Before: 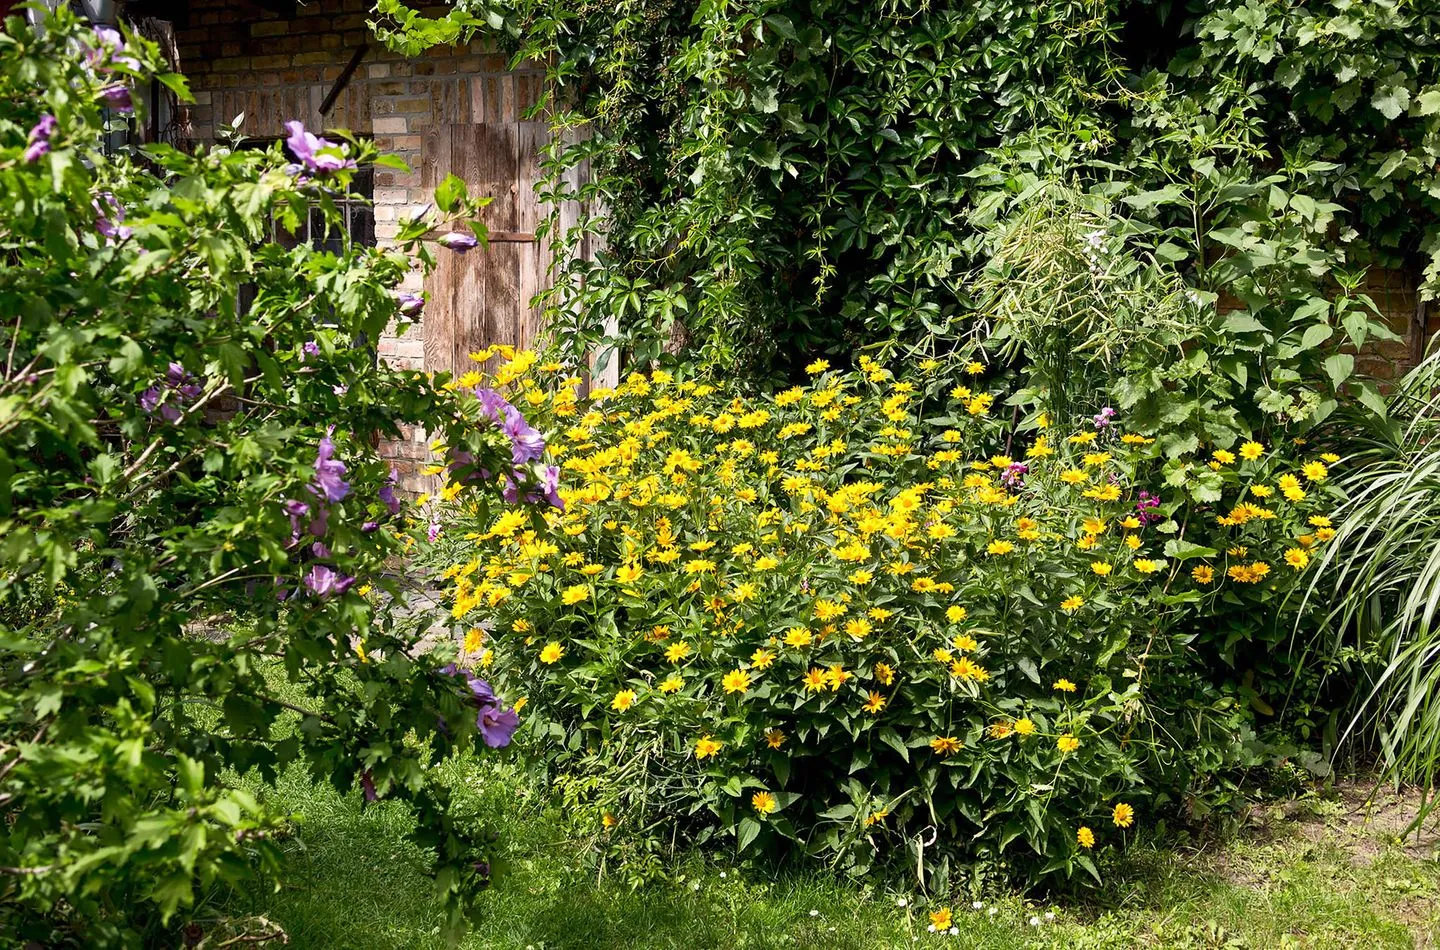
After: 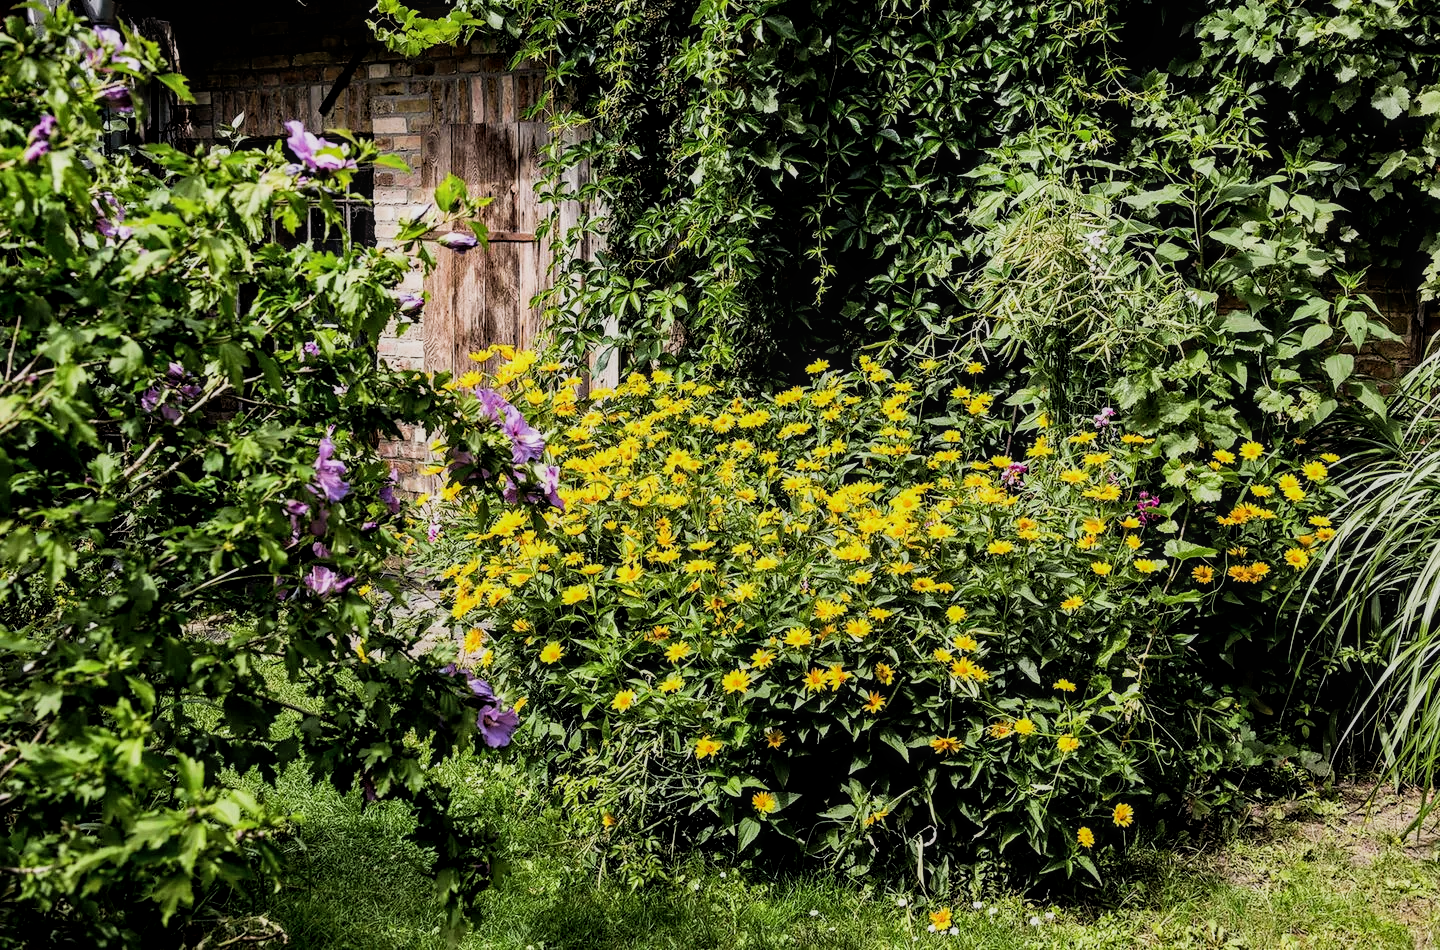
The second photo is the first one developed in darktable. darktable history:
local contrast: on, module defaults
filmic rgb: black relative exposure -5.11 EV, white relative exposure 3.99 EV, hardness 2.89, contrast 1.298, highlights saturation mix -31.05%
